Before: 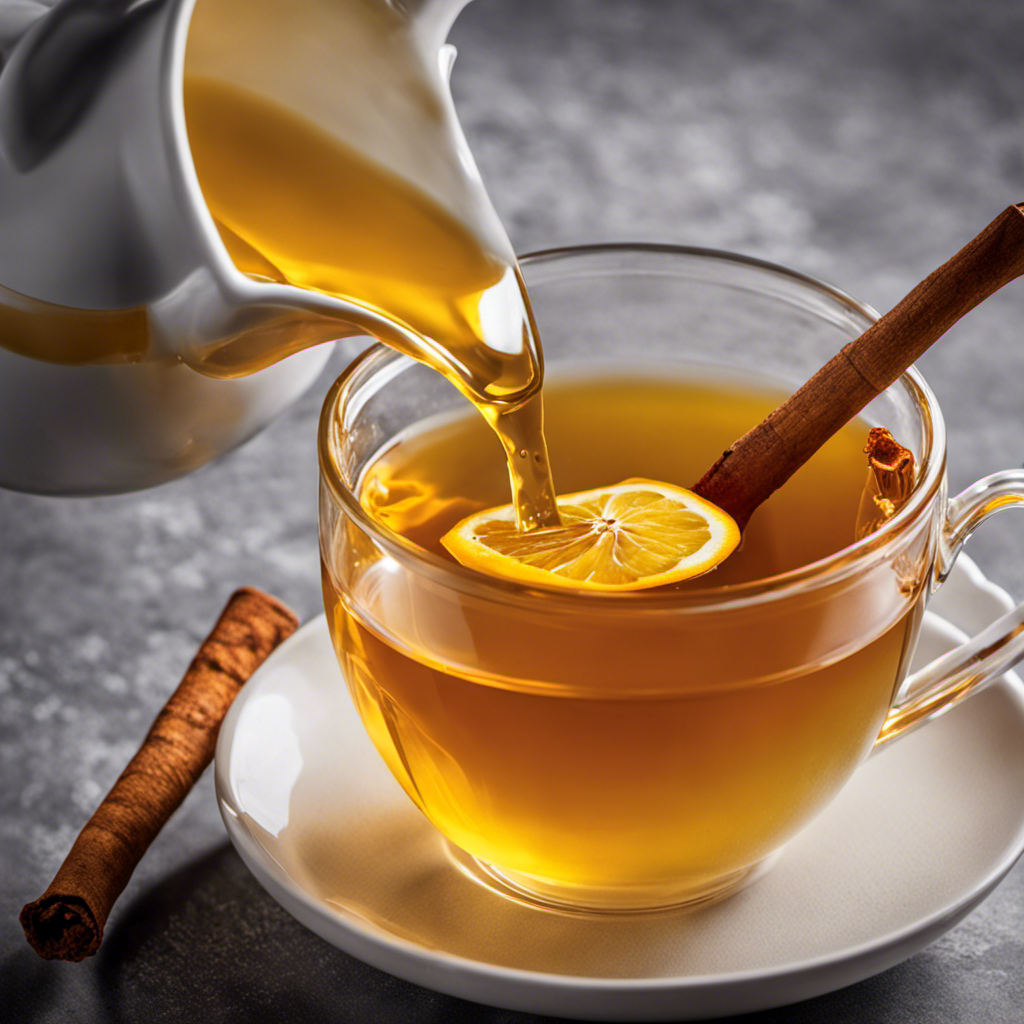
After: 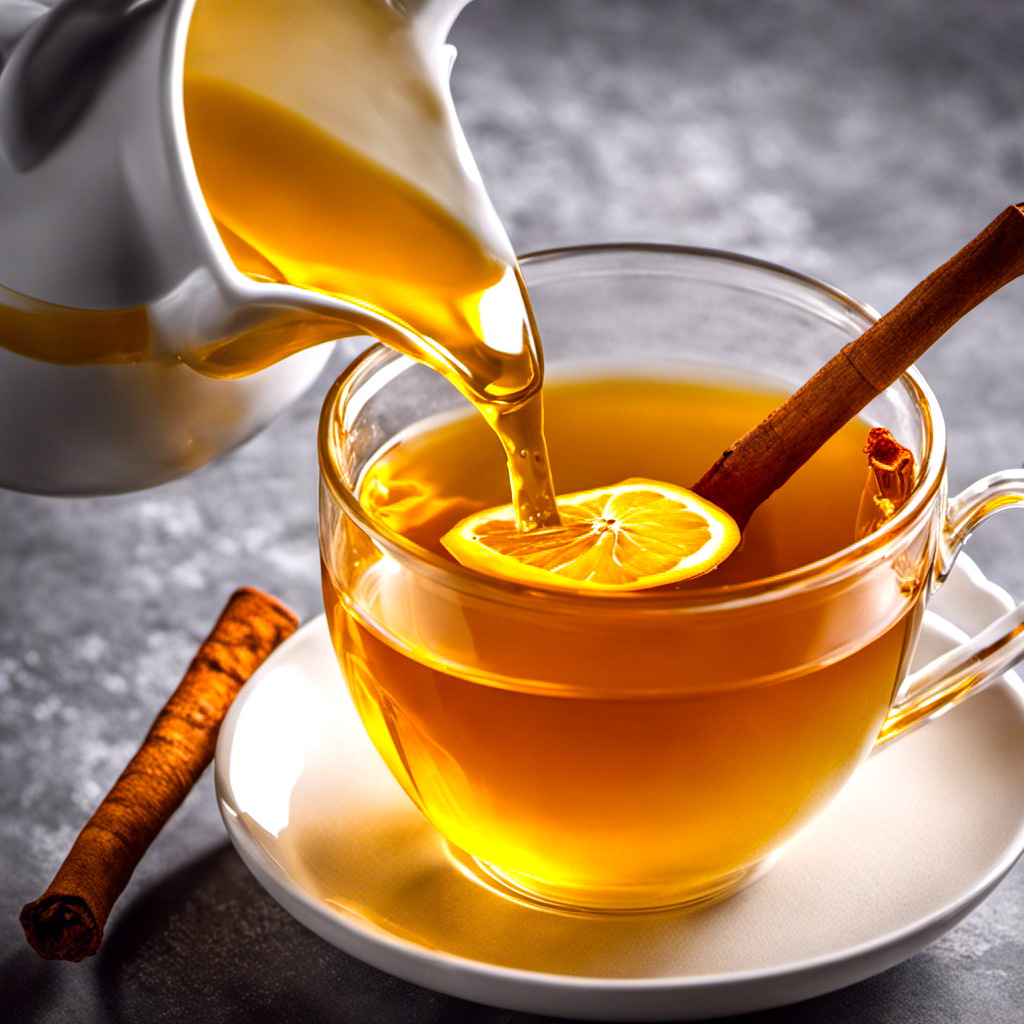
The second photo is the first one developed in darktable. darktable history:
exposure: exposure 0.3 EV, compensate highlight preservation false
color balance: lift [1, 1.001, 0.999, 1.001], gamma [1, 1.004, 1.007, 0.993], gain [1, 0.991, 0.987, 1.013], contrast 10%, output saturation 120%
